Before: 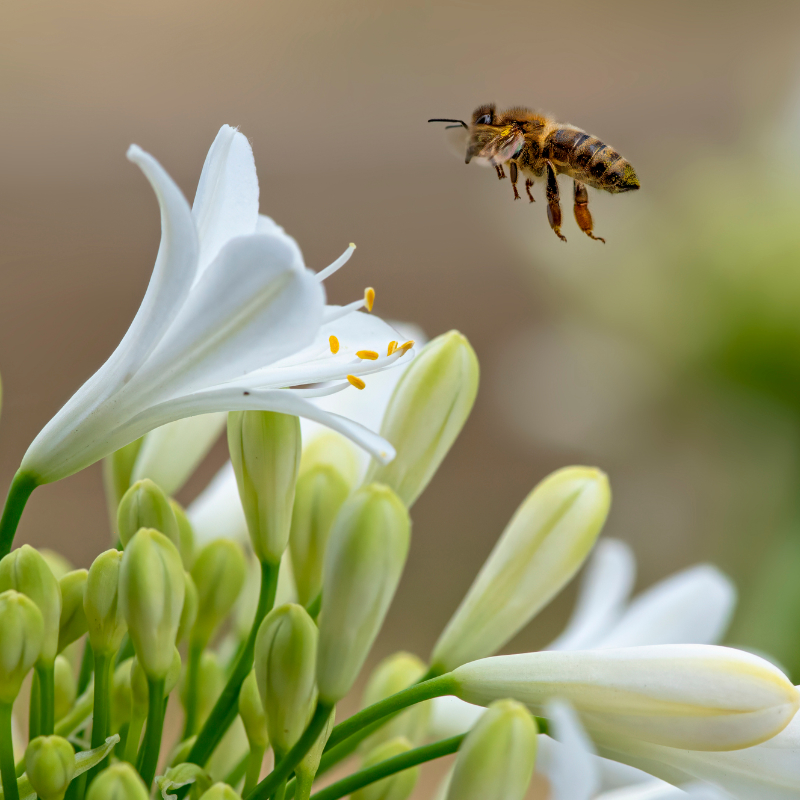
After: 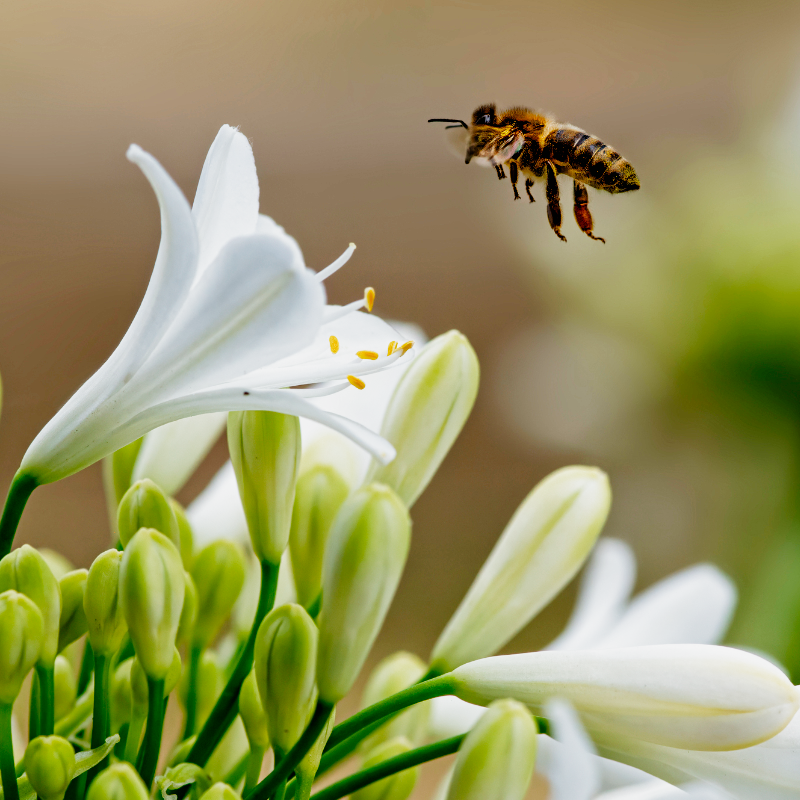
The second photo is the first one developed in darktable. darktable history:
filmic rgb: black relative exposure -4.05 EV, white relative exposure 2.98 EV, threshold 3.05 EV, structure ↔ texture 99.29%, hardness 2.98, contrast 1.483, preserve chrominance no, color science v3 (2019), use custom middle-gray values true, enable highlight reconstruction true
